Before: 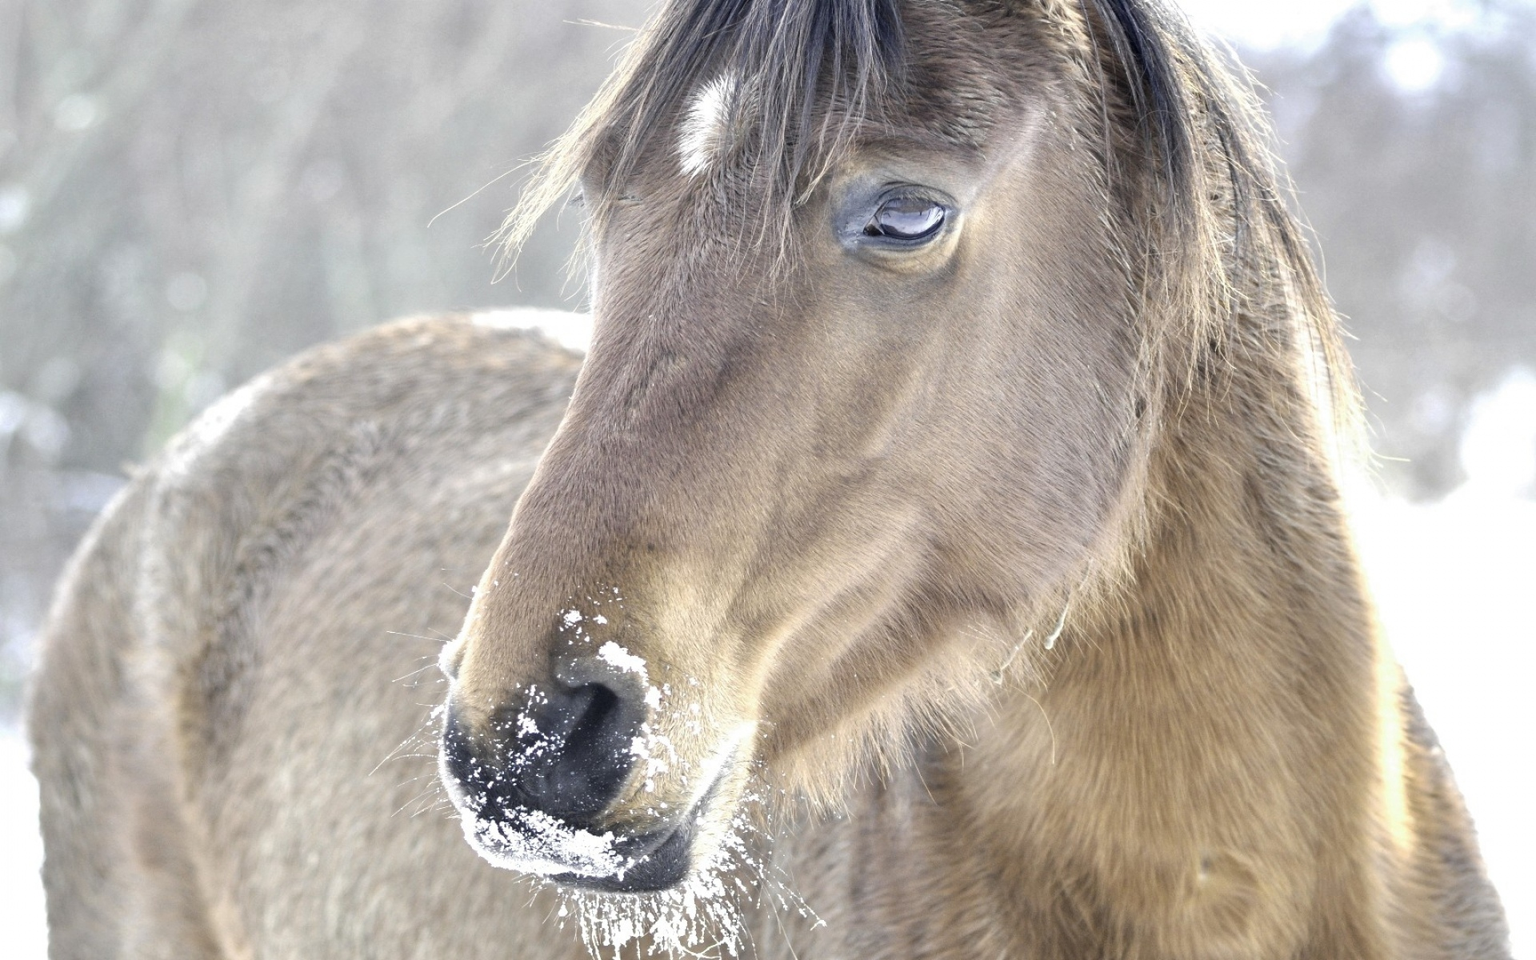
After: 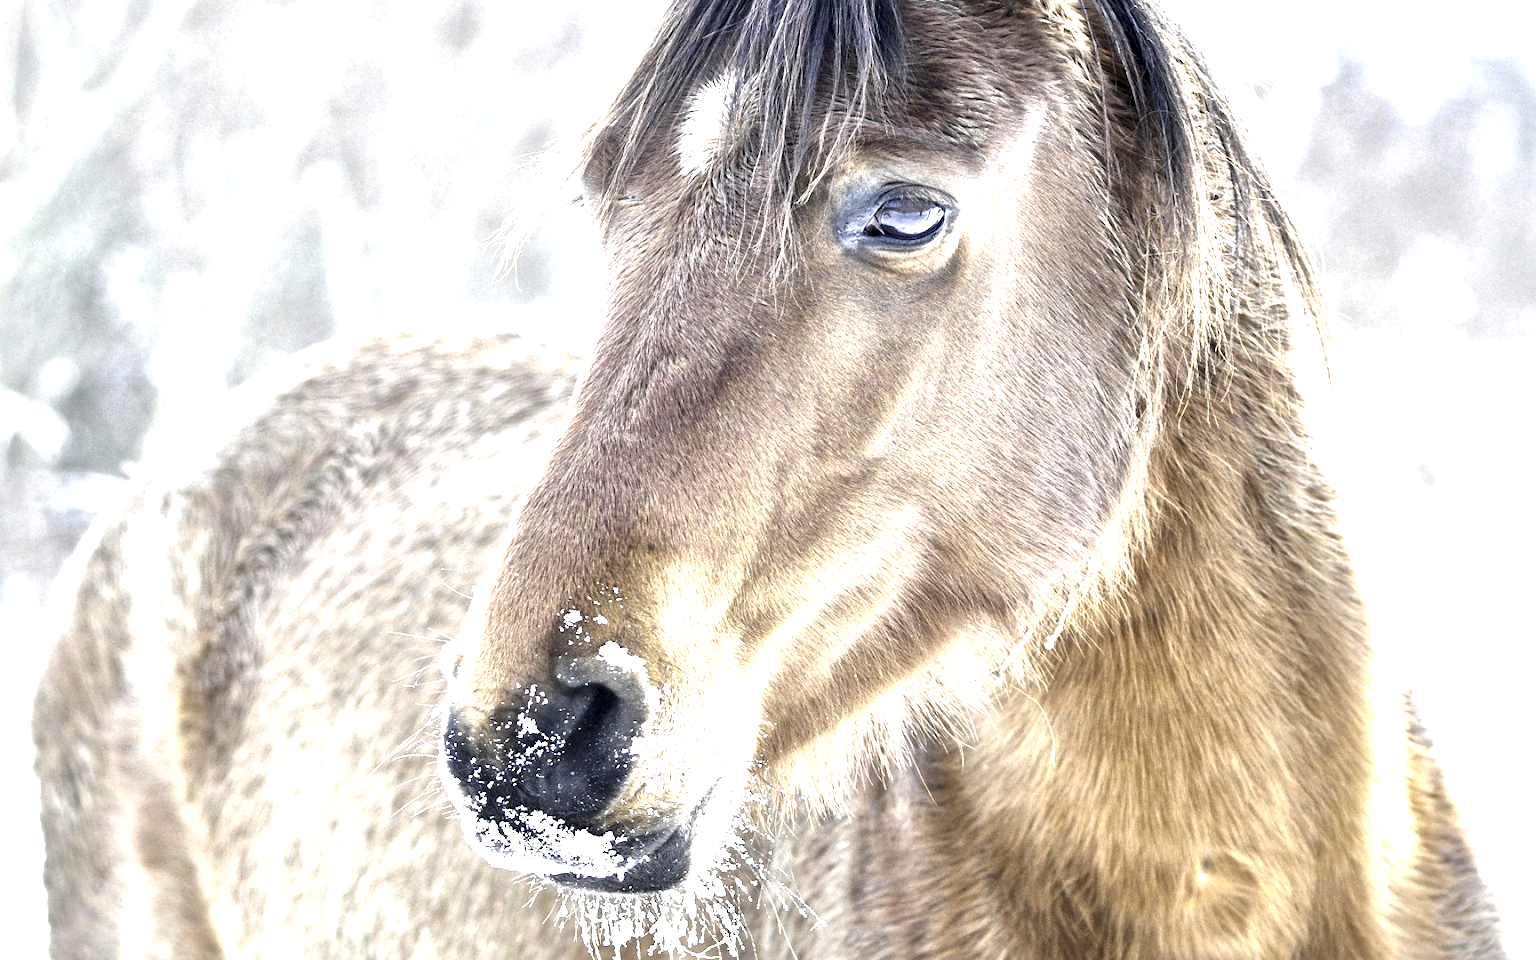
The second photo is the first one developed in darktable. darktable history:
rgb levels: levels [[0.01, 0.419, 0.839], [0, 0.5, 1], [0, 0.5, 1]]
local contrast: mode bilateral grid, contrast 20, coarseness 50, detail 140%, midtone range 0.2
exposure: black level correction 0, exposure 0.7 EV, compensate exposure bias true, compensate highlight preservation false
sharpen: amount 0.2
tone equalizer: on, module defaults
contrast brightness saturation: brightness -0.2, saturation 0.08
